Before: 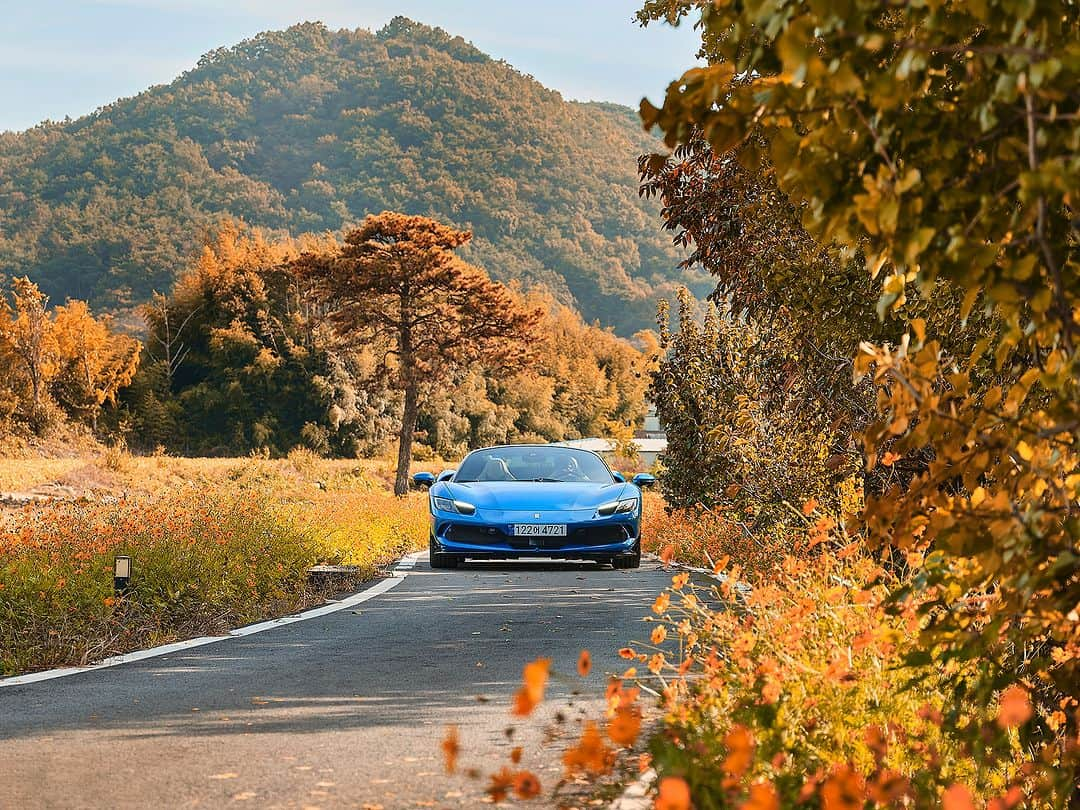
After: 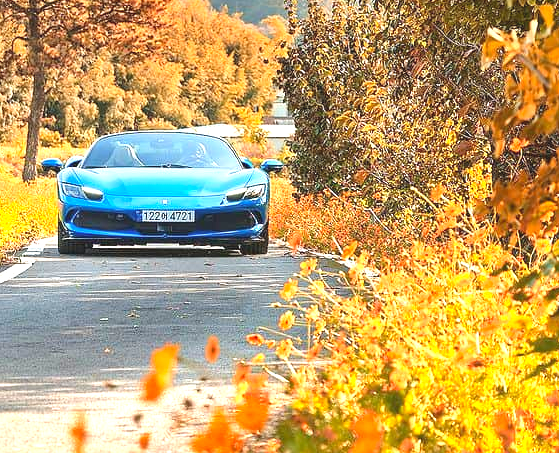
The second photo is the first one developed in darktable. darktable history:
graduated density: on, module defaults
exposure: black level correction 0, exposure 1.45 EV, compensate exposure bias true, compensate highlight preservation false
crop: left 34.479%, top 38.822%, right 13.718%, bottom 5.172%
contrast brightness saturation: contrast -0.1, brightness 0.05, saturation 0.08
